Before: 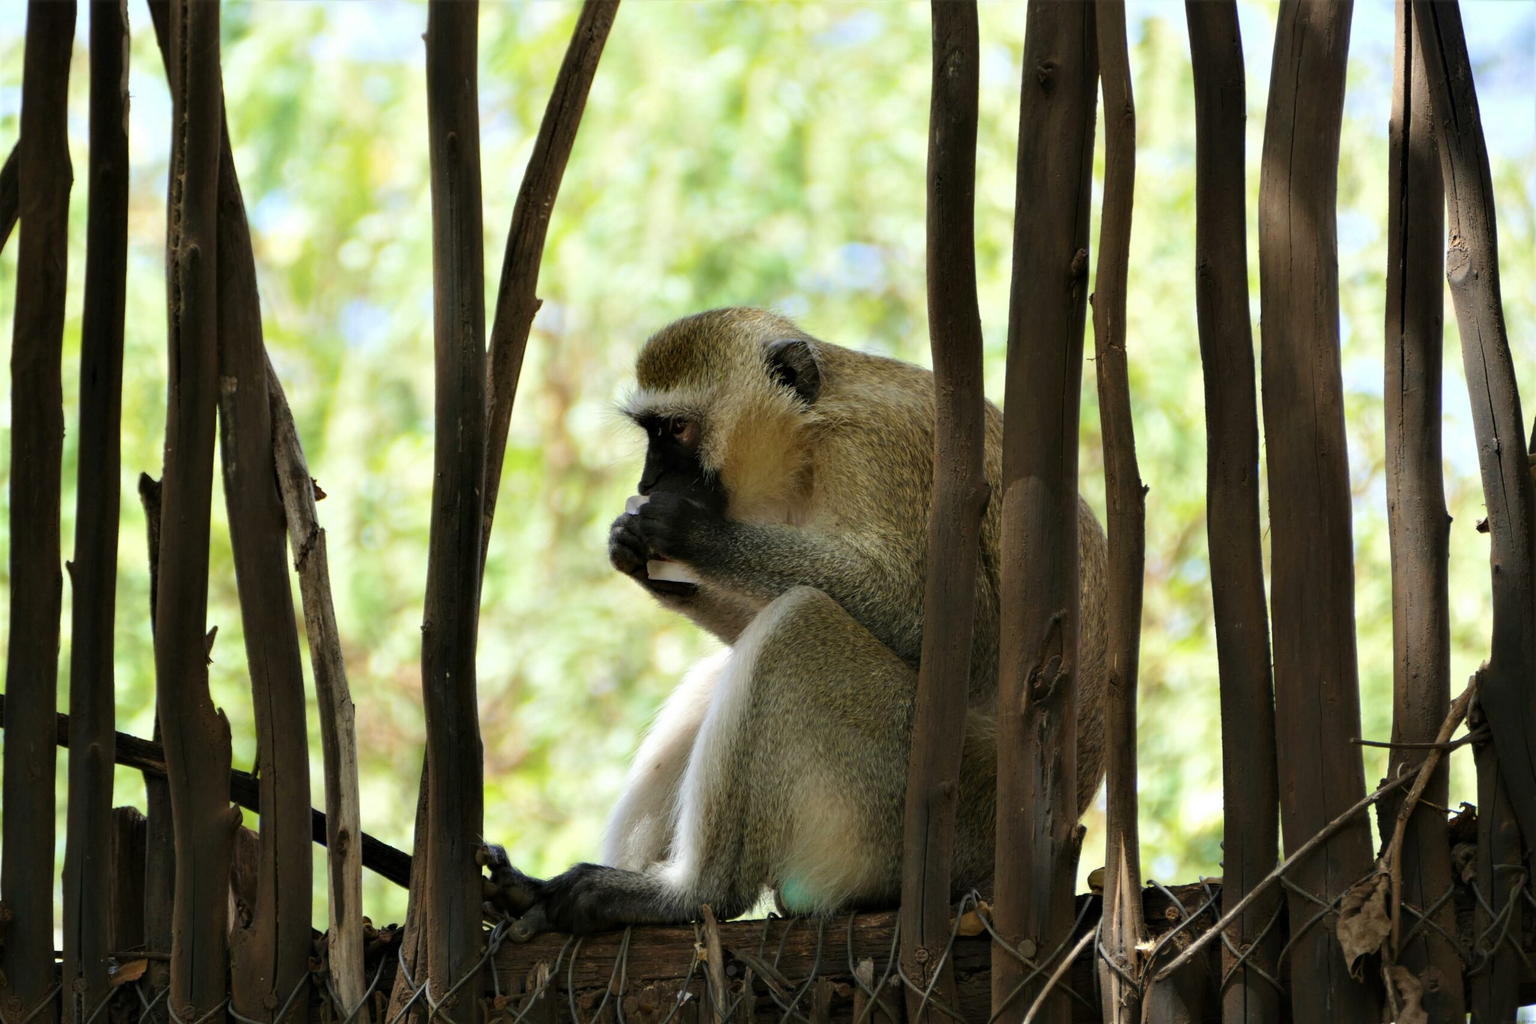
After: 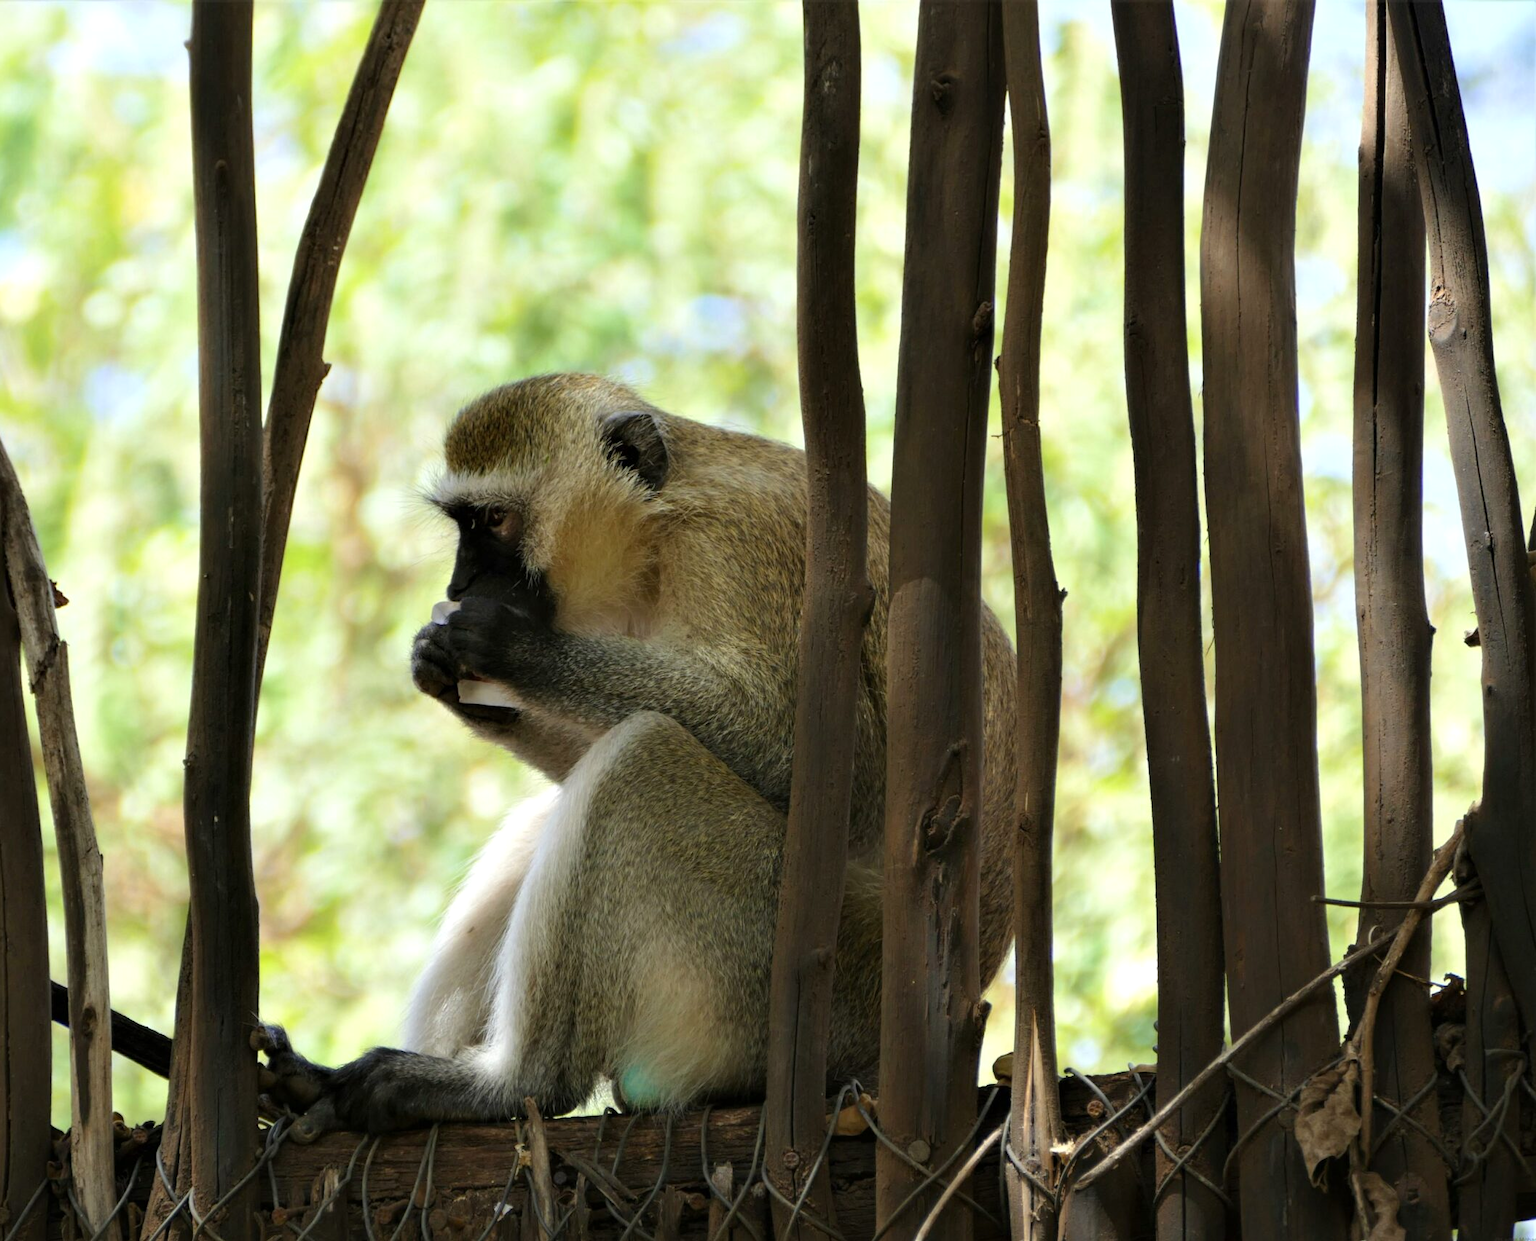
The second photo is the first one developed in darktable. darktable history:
exposure: exposure 0.081 EV, compensate highlight preservation false
crop: left 17.582%, bottom 0.031%
